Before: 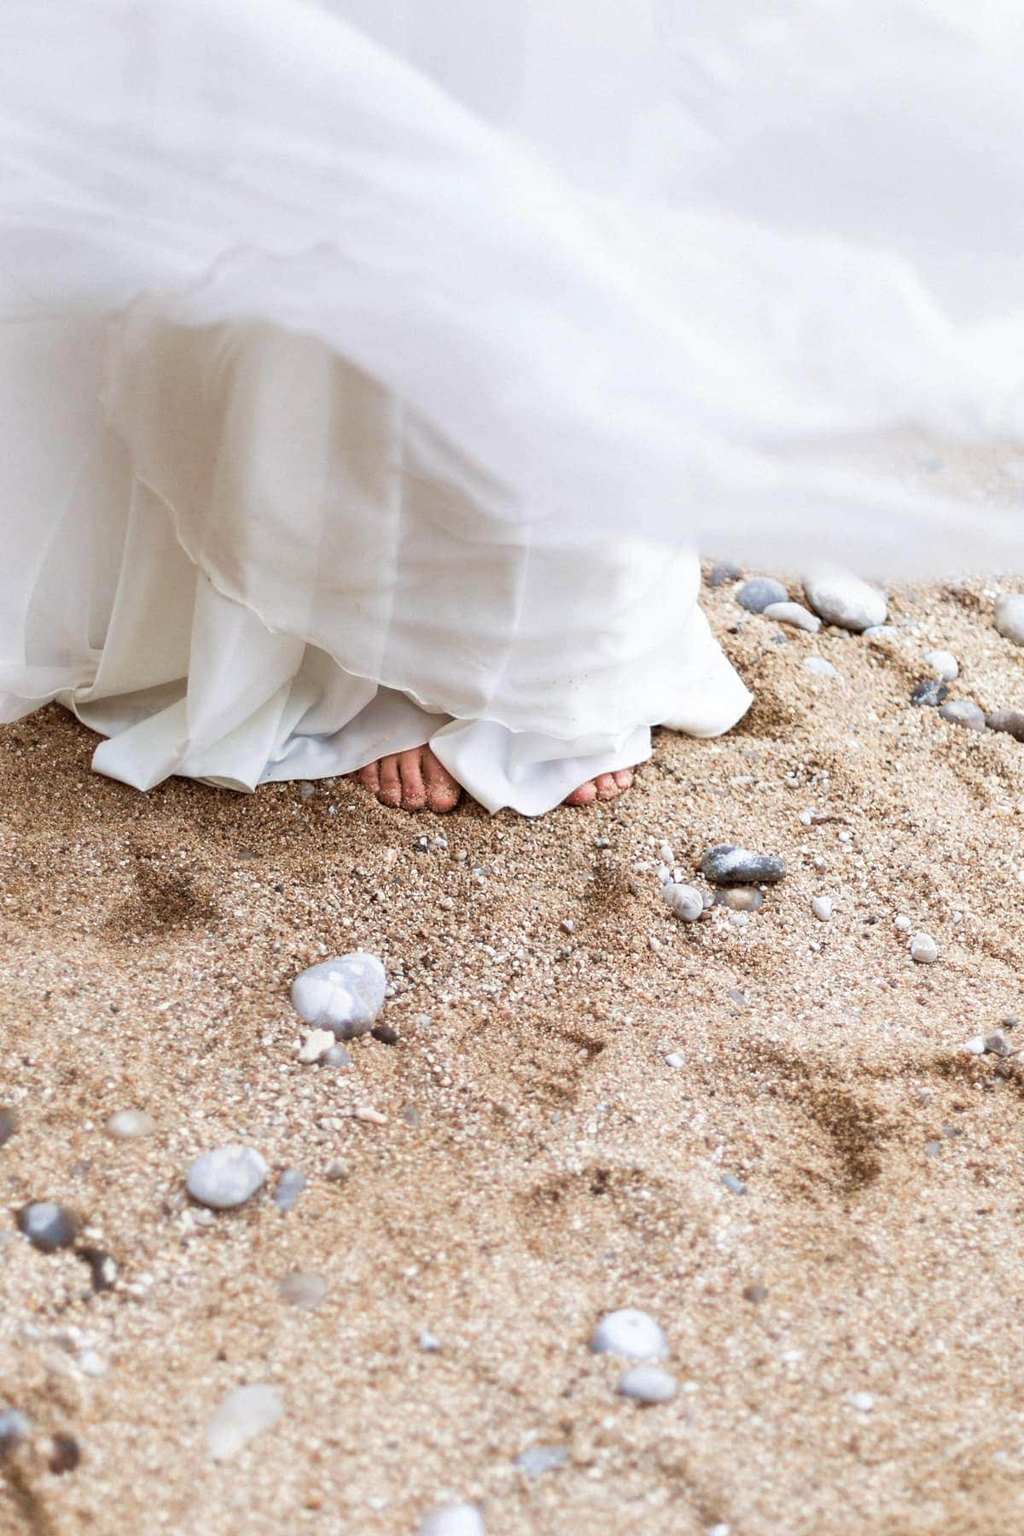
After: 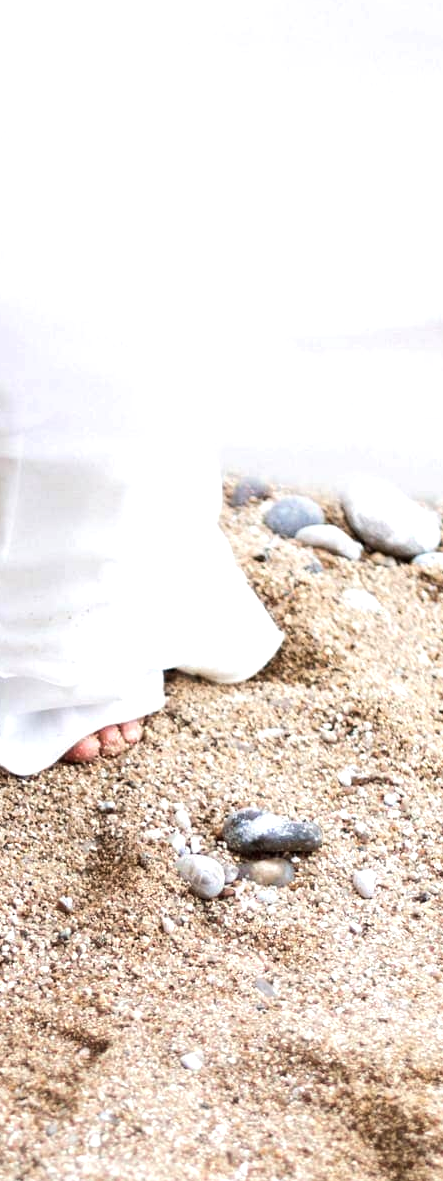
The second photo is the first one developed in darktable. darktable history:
crop and rotate: left 49.936%, top 10.094%, right 13.136%, bottom 24.256%
tone equalizer: -8 EV -0.417 EV, -7 EV -0.389 EV, -6 EV -0.333 EV, -5 EV -0.222 EV, -3 EV 0.222 EV, -2 EV 0.333 EV, -1 EV 0.389 EV, +0 EV 0.417 EV, edges refinement/feathering 500, mask exposure compensation -1.57 EV, preserve details no
